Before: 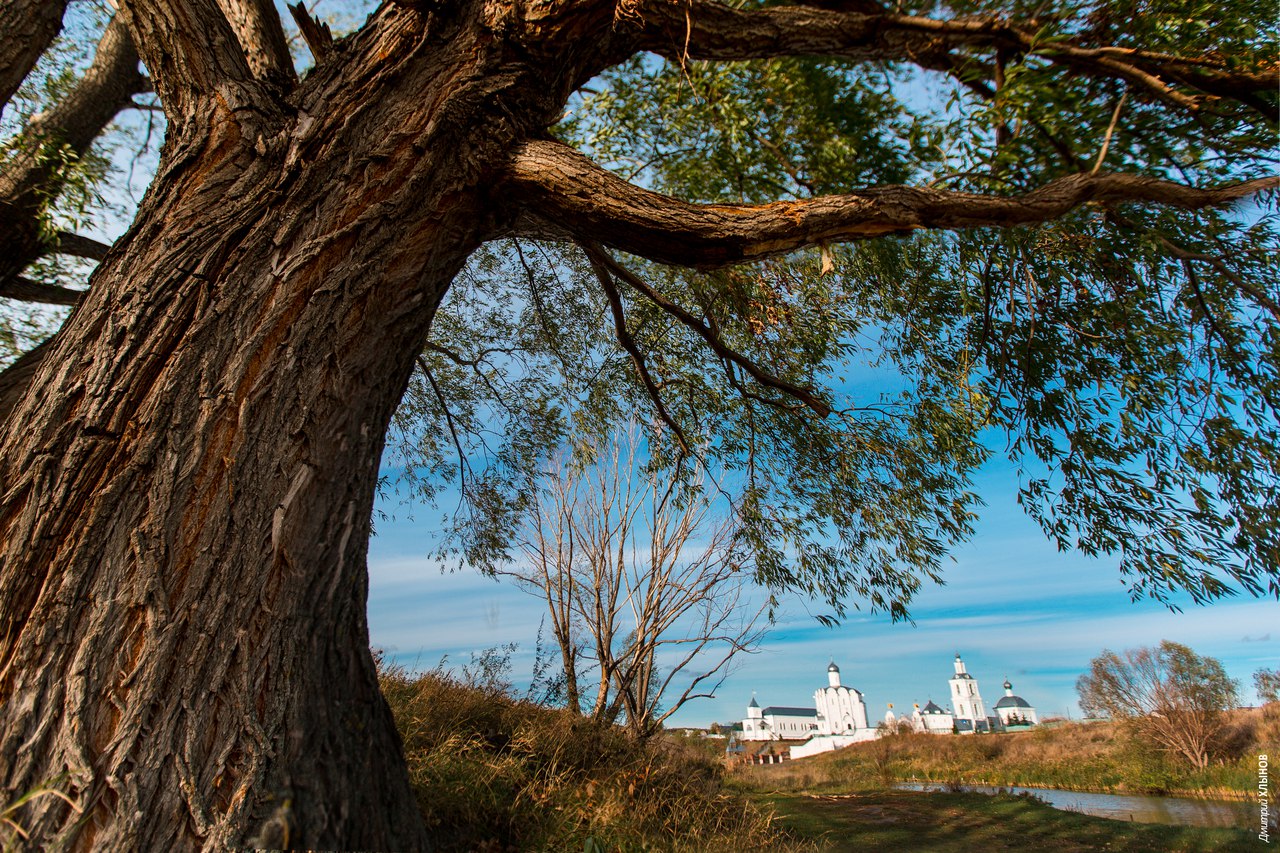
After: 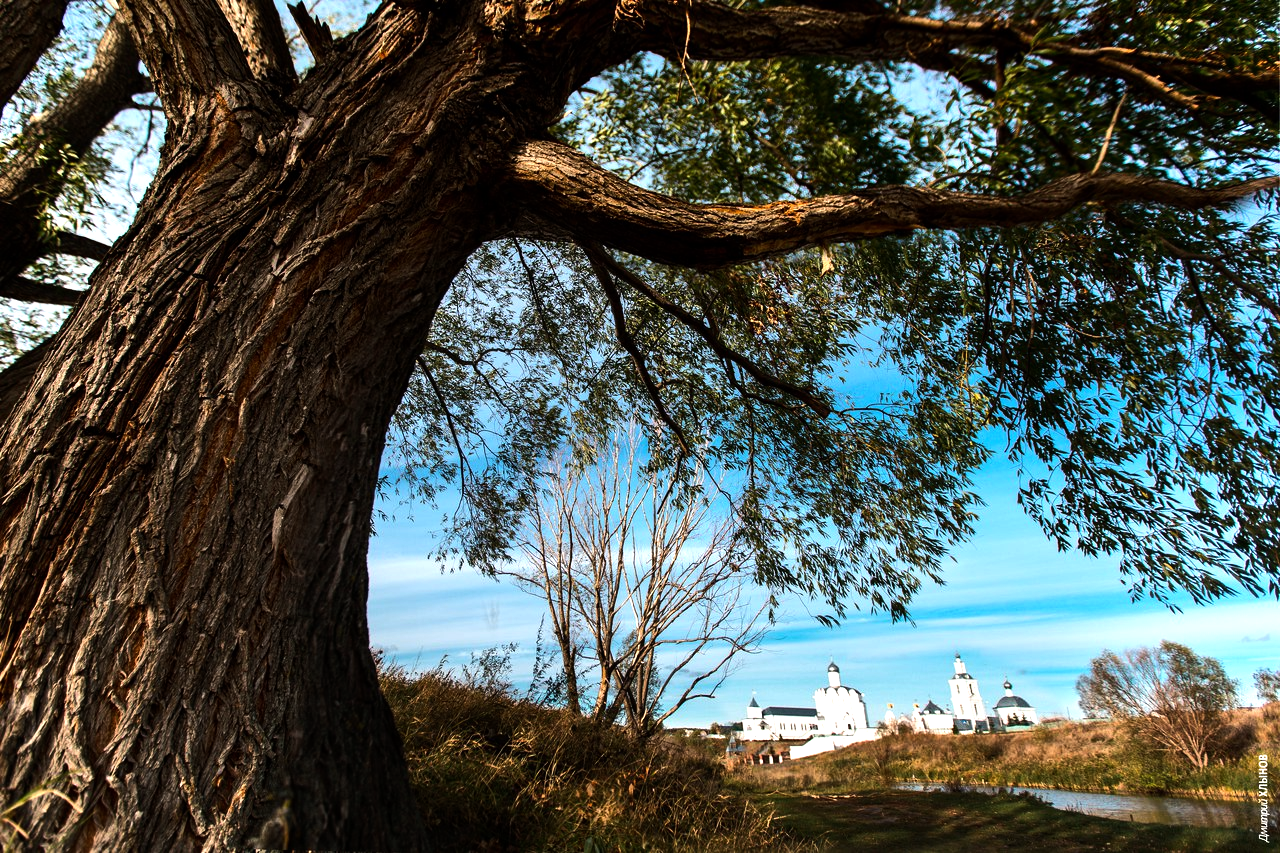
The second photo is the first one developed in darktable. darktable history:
tone equalizer: -8 EV -1.08 EV, -7 EV -1.01 EV, -6 EV -0.867 EV, -5 EV -0.578 EV, -3 EV 0.578 EV, -2 EV 0.867 EV, -1 EV 1.01 EV, +0 EV 1.08 EV, edges refinement/feathering 500, mask exposure compensation -1.57 EV, preserve details no
exposure: exposure -0.157 EV, compensate highlight preservation false
